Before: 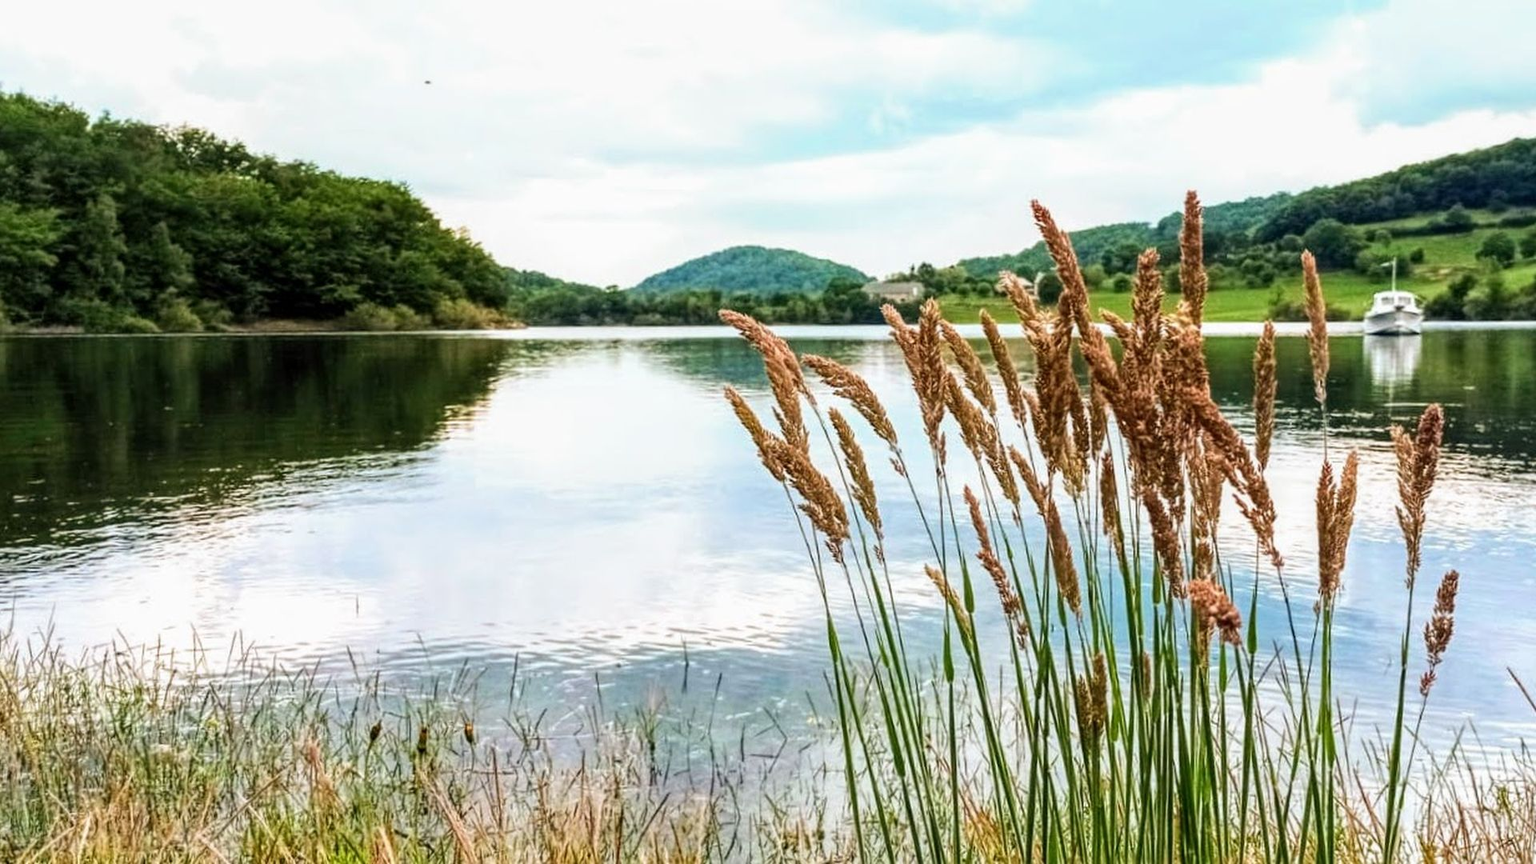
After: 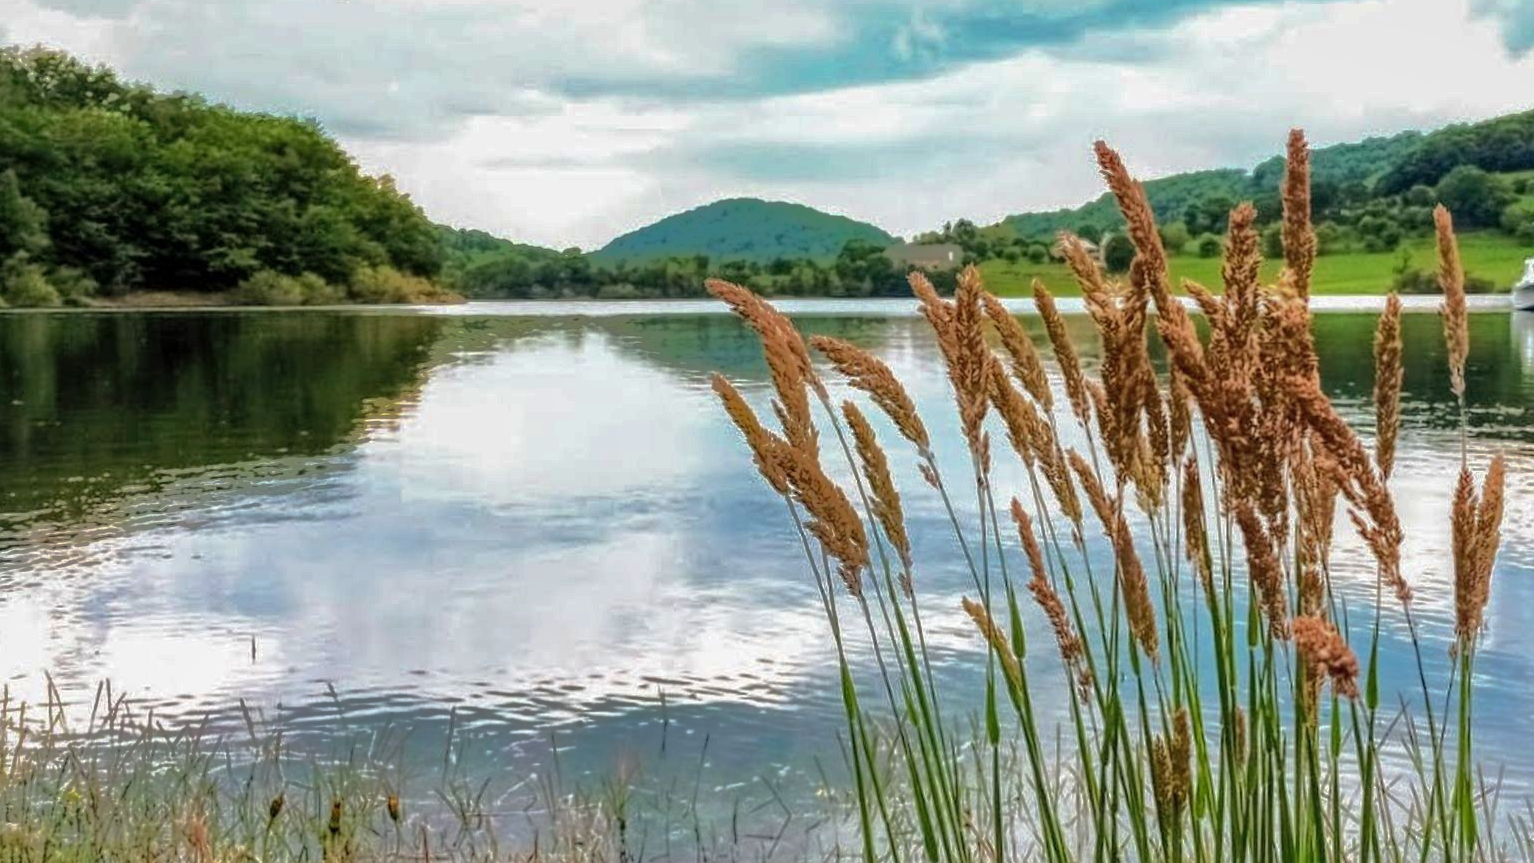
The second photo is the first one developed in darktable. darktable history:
crop and rotate: left 10.071%, top 10.071%, right 10.02%, bottom 10.02%
shadows and highlights: shadows 38.43, highlights -74.54
